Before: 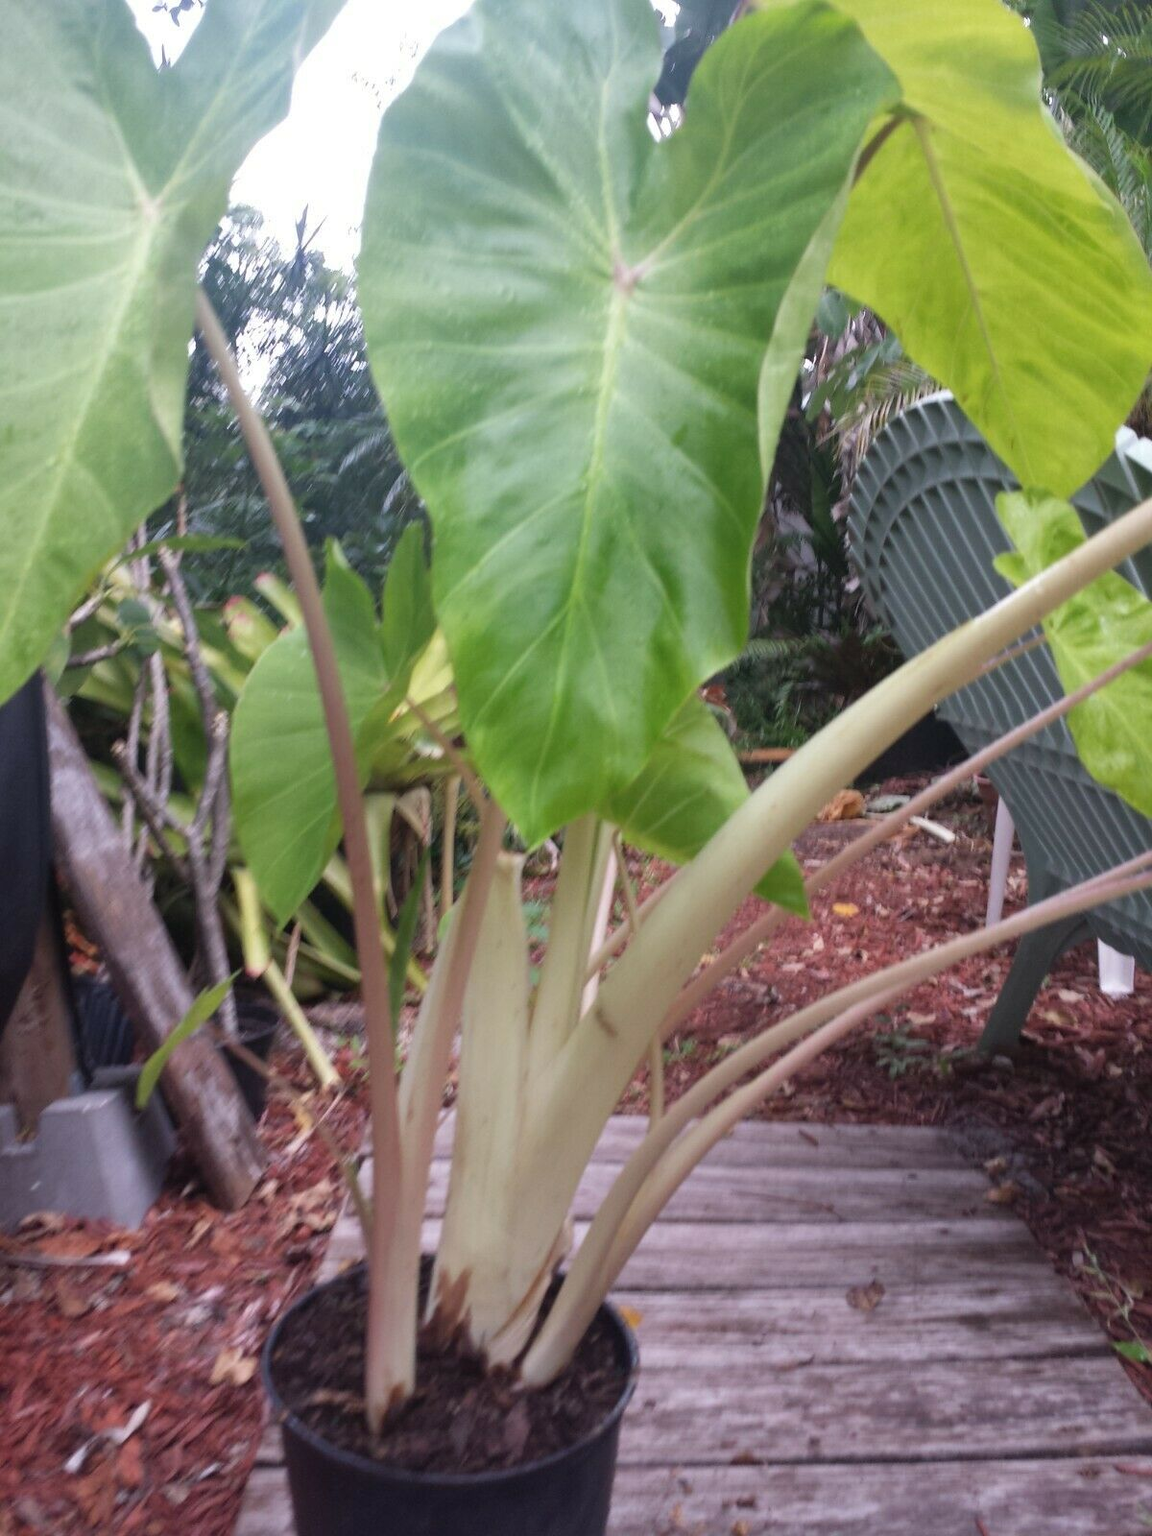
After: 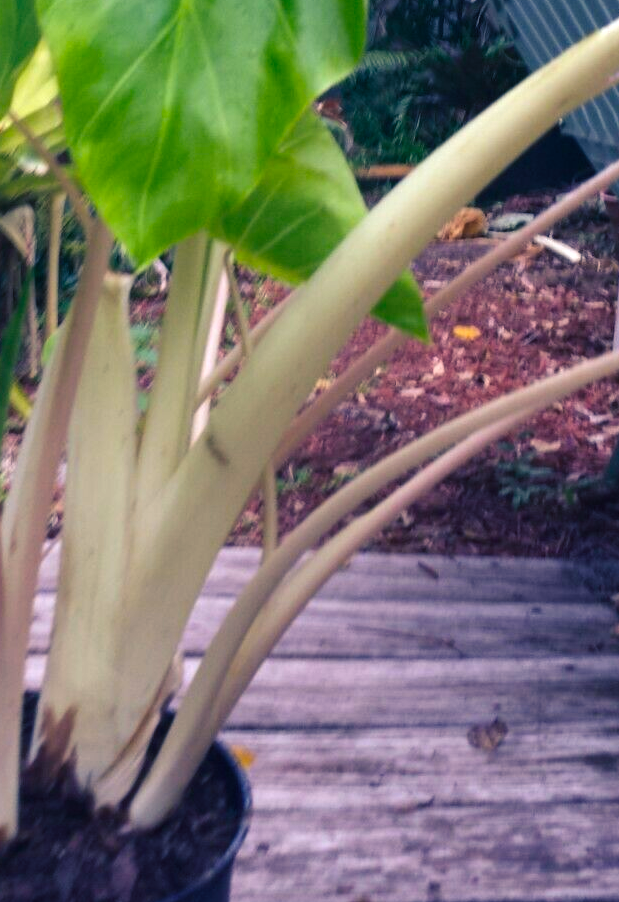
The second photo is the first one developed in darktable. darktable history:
color balance rgb: shadows lift › luminance -41.038%, shadows lift › chroma 13.921%, shadows lift › hue 257.24°, perceptual saturation grading › global saturation 25.036%, perceptual brilliance grading › global brilliance 1.502%, perceptual brilliance grading › highlights 8.604%, perceptual brilliance grading › shadows -3.753%, global vibrance 9.208%
crop: left 34.54%, top 38.446%, right 13.839%, bottom 5.121%
exposure: compensate highlight preservation false
tone curve: curves: ch0 [(0, 0) (0.161, 0.144) (0.501, 0.497) (1, 1)], preserve colors none
